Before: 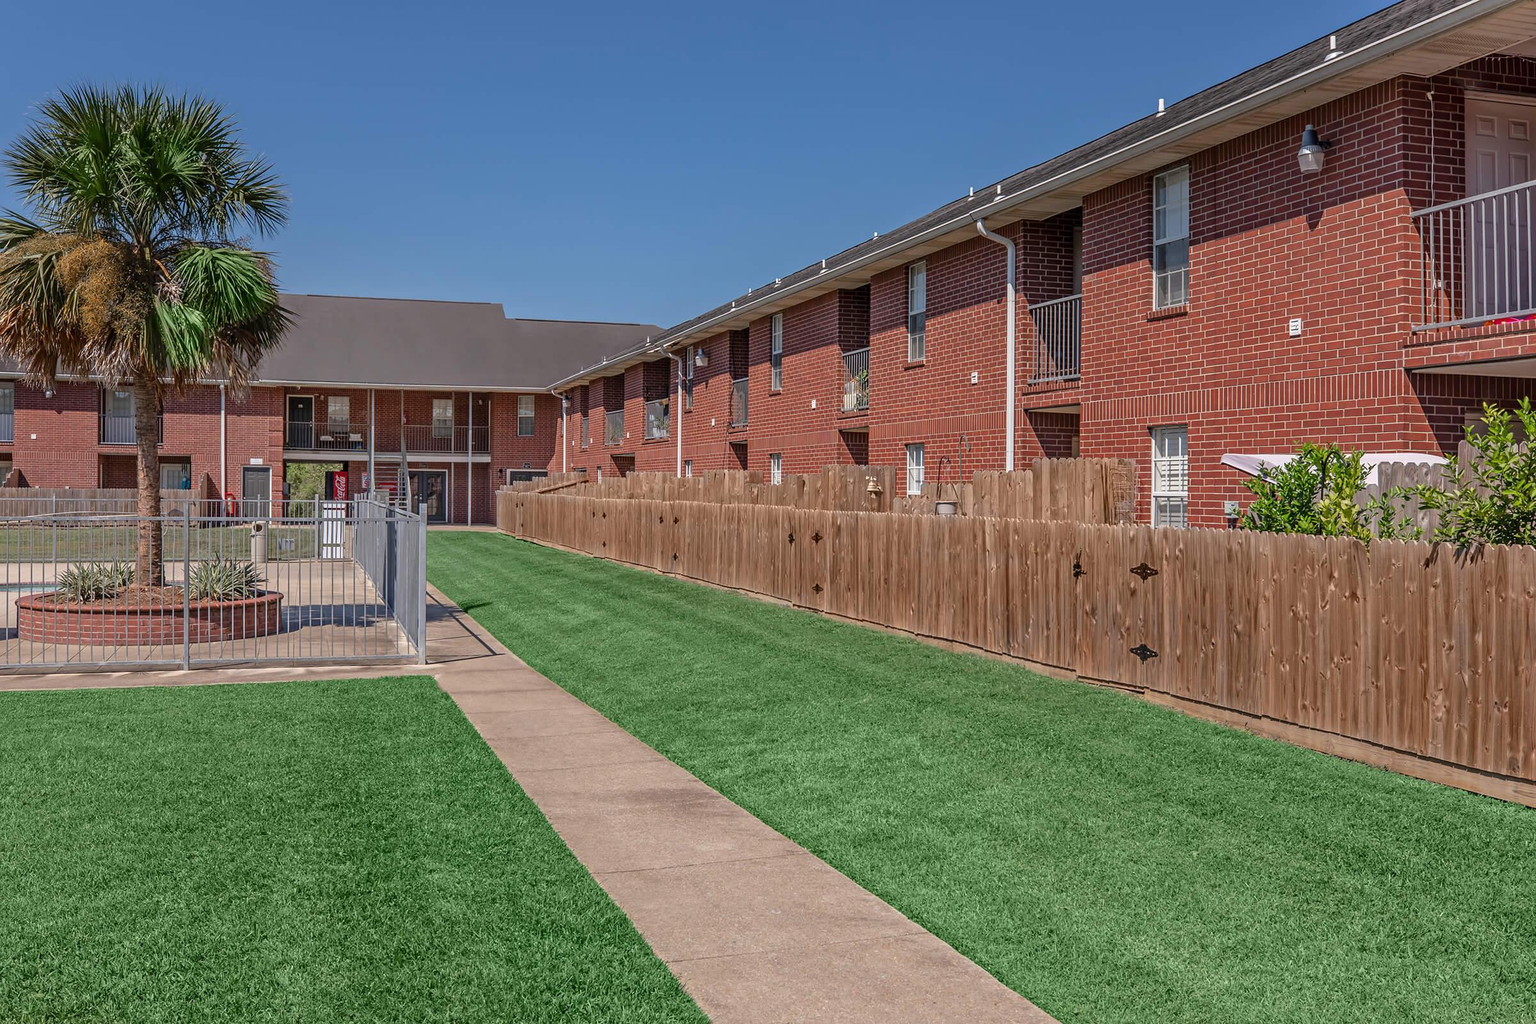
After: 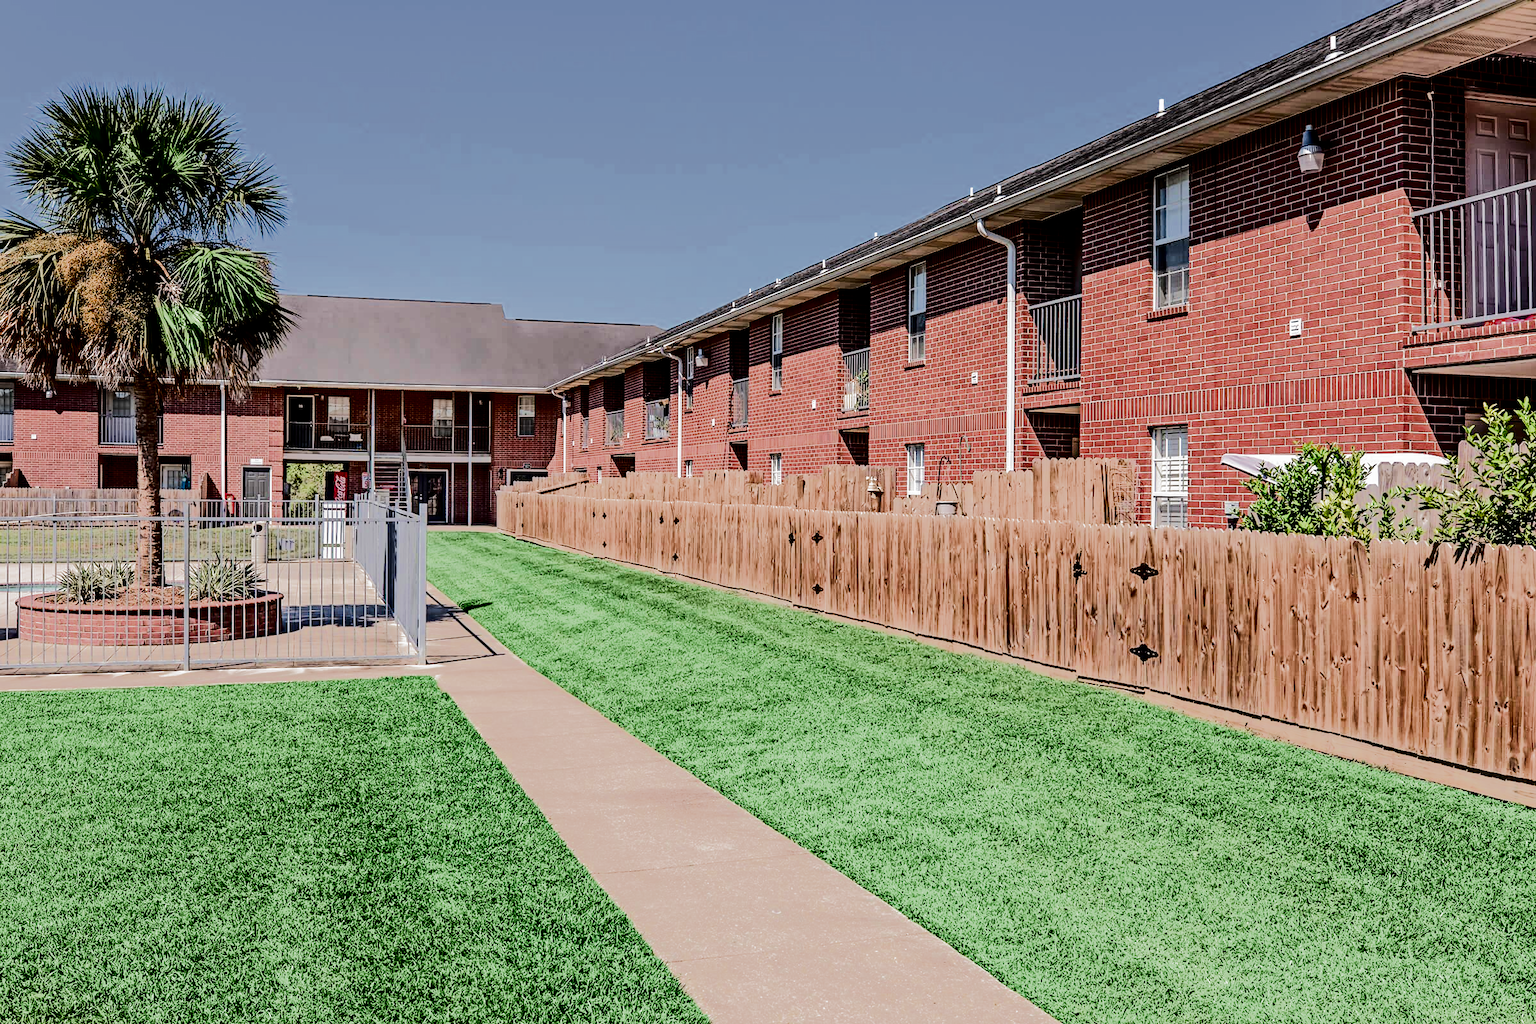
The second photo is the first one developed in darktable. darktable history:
contrast brightness saturation: contrast 0.241, brightness -0.23, saturation 0.14
tone equalizer: -8 EV -0.524 EV, -7 EV -0.351 EV, -6 EV -0.122 EV, -5 EV 0.424 EV, -4 EV 0.979 EV, -3 EV 0.775 EV, -2 EV -0.012 EV, -1 EV 0.143 EV, +0 EV -0.034 EV, edges refinement/feathering 500, mask exposure compensation -1.57 EV, preserve details no
filmic rgb: black relative exposure -8.2 EV, white relative exposure 2.2 EV, target white luminance 99.942%, hardness 7.15, latitude 74.96%, contrast 1.321, highlights saturation mix -1.75%, shadows ↔ highlights balance 30.31%, add noise in highlights 0.001, preserve chrominance max RGB, color science v3 (2019), use custom middle-gray values true, iterations of high-quality reconstruction 0, contrast in highlights soft
levels: levels [0, 0.498, 0.996]
